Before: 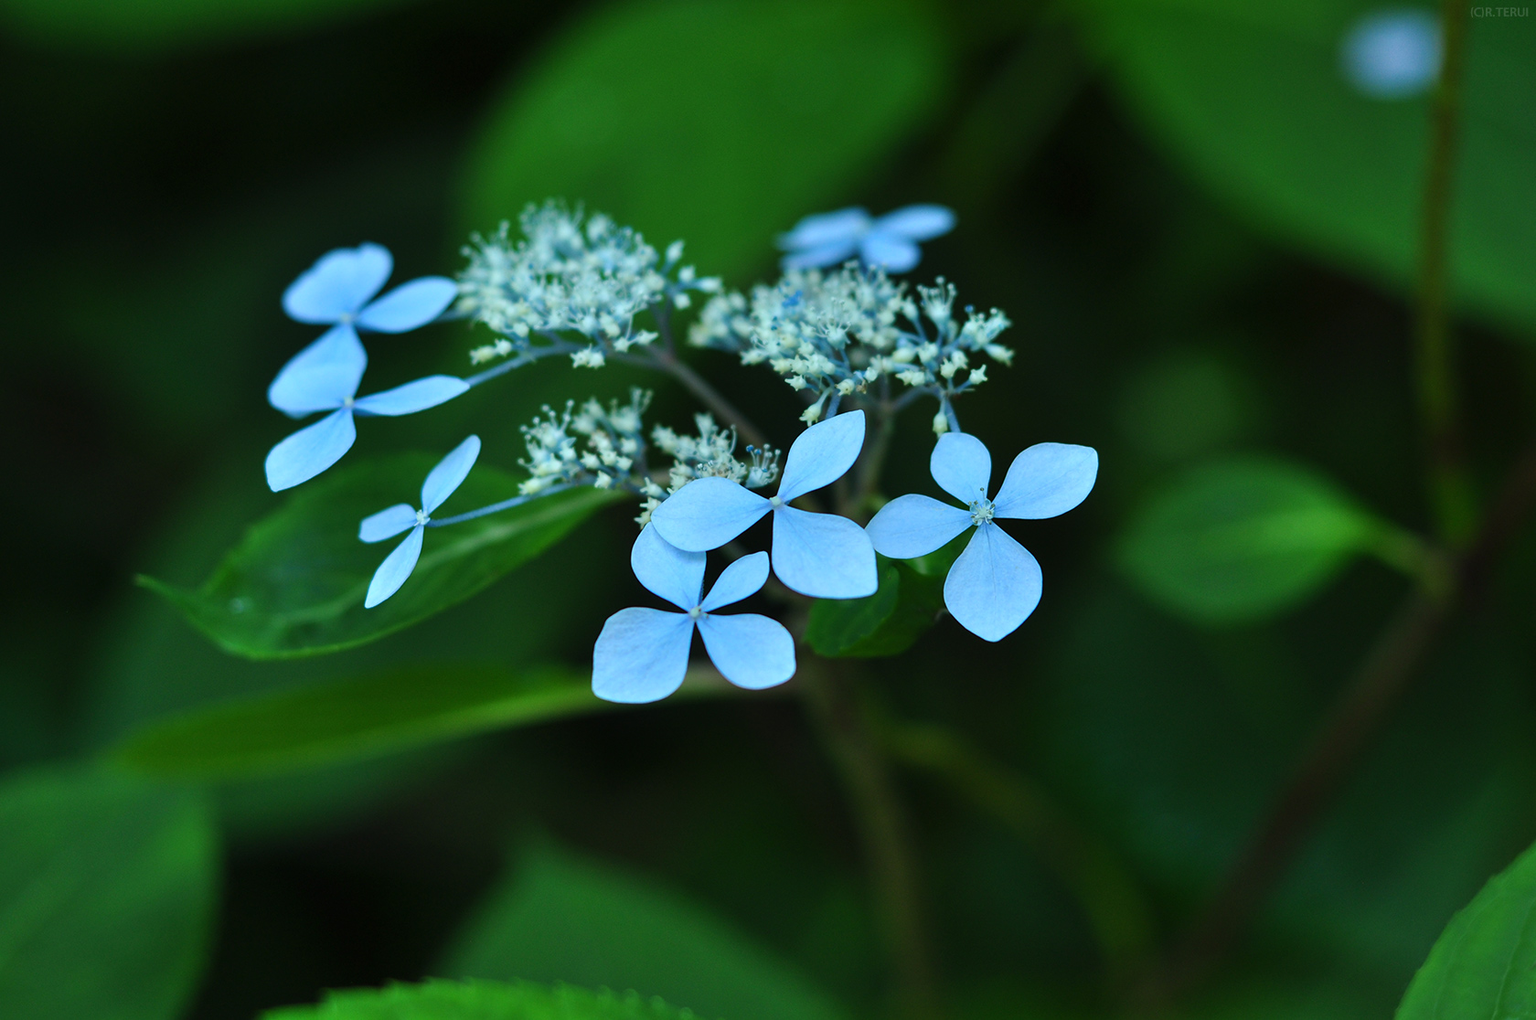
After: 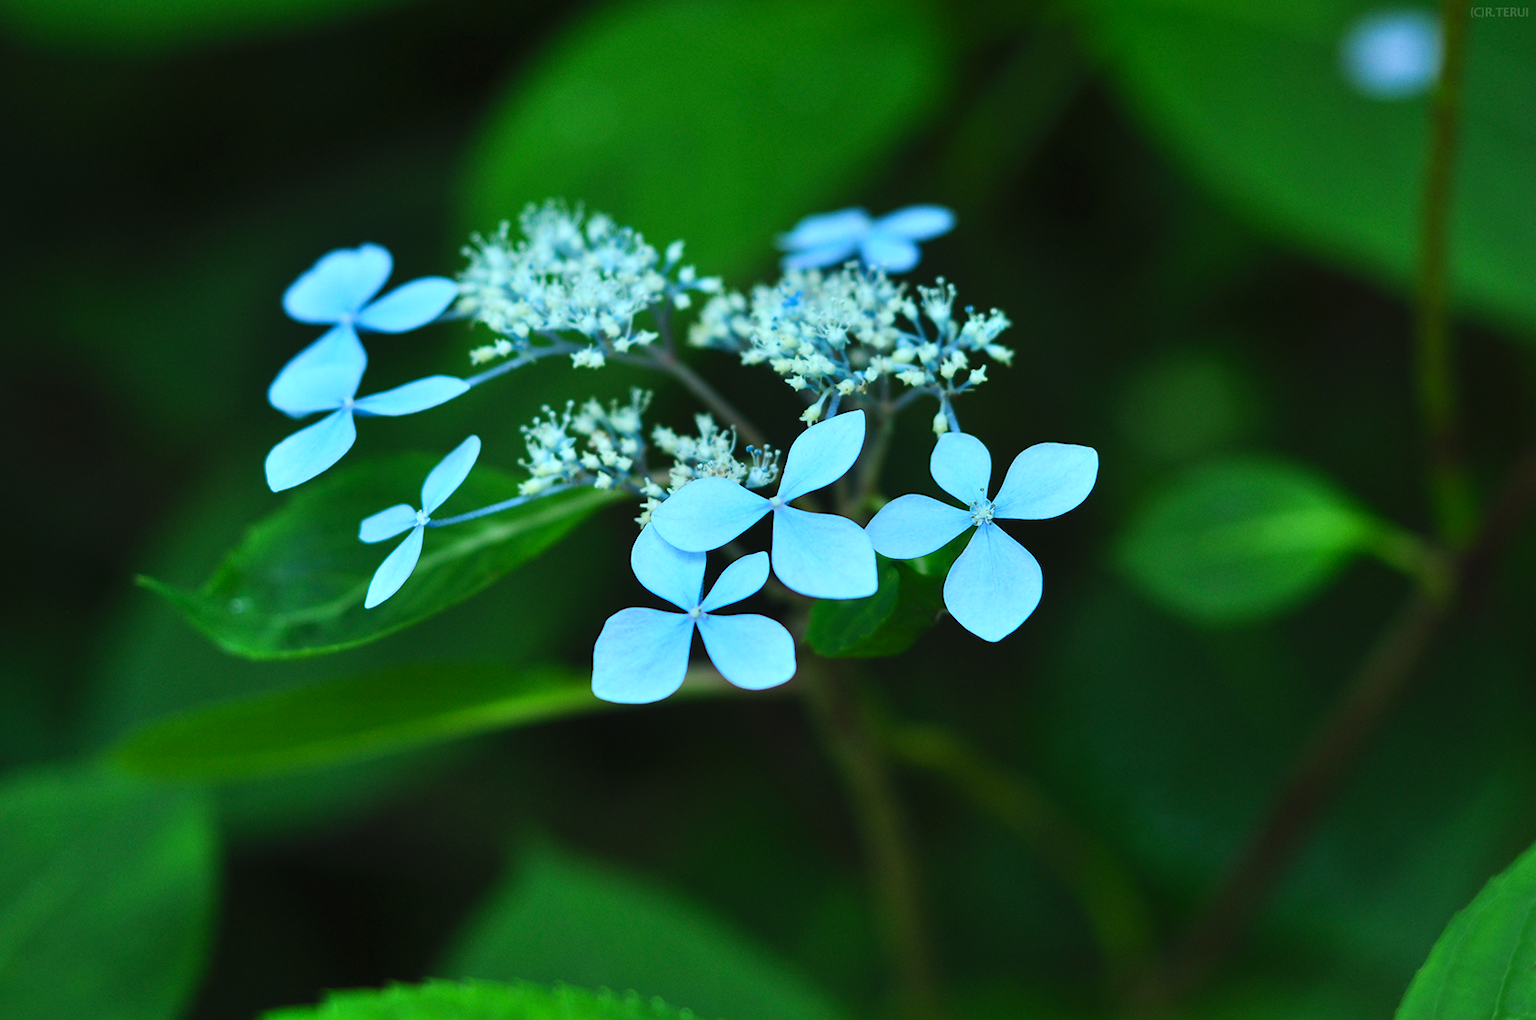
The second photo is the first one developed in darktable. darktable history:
contrast brightness saturation: contrast 0.2, brightness 0.16, saturation 0.22
shadows and highlights: shadows 5, soften with gaussian
